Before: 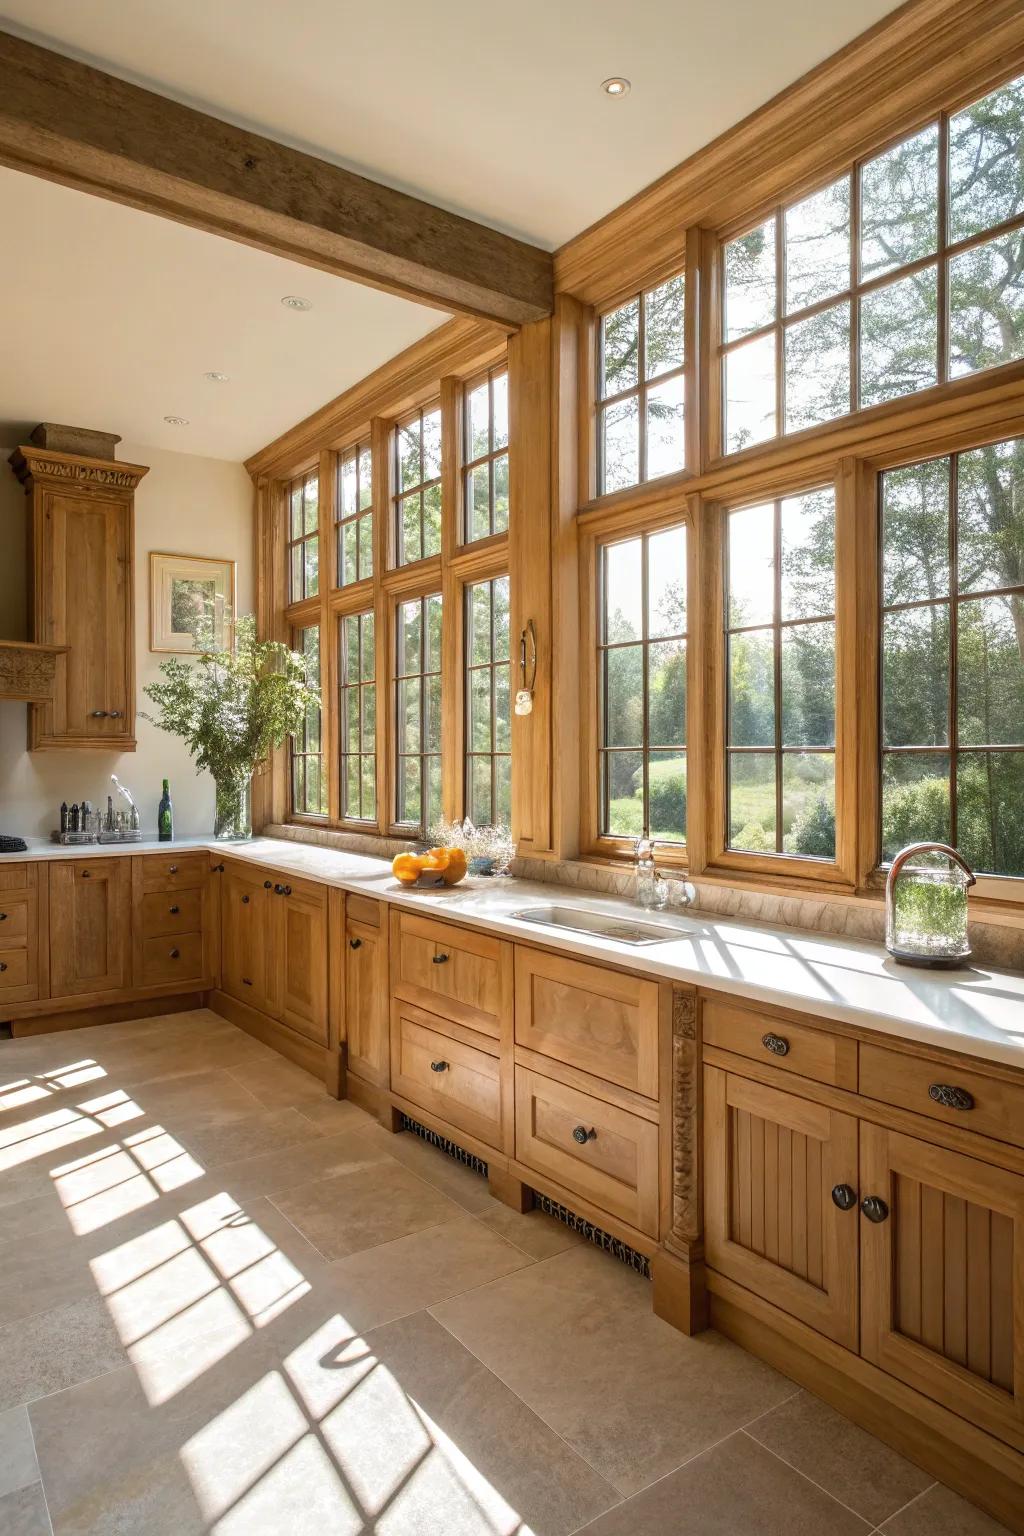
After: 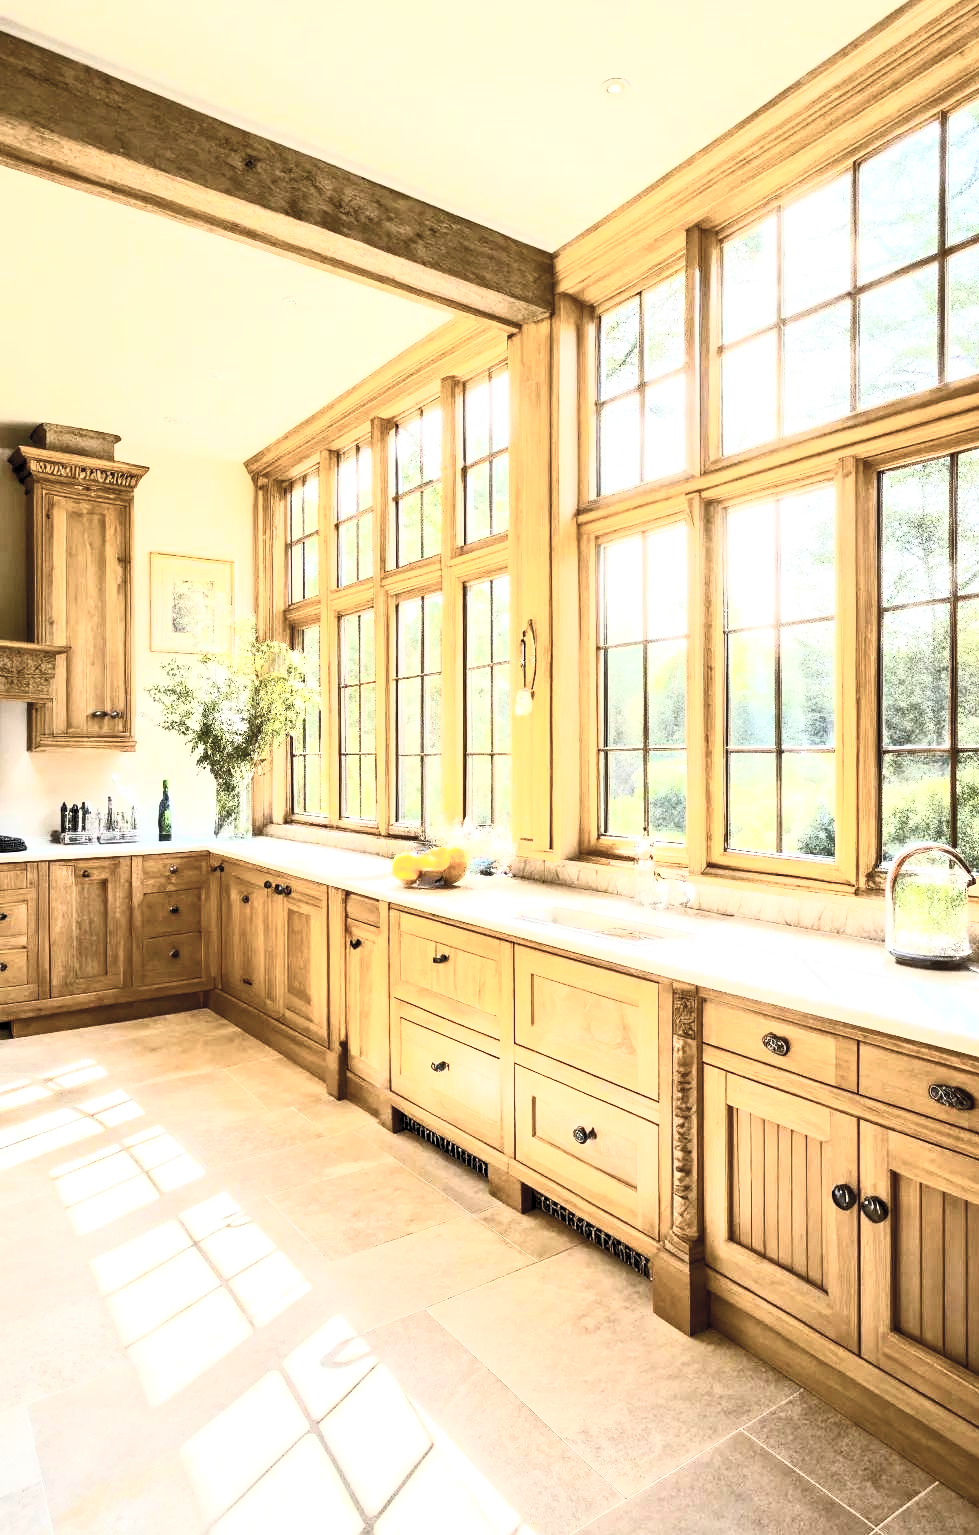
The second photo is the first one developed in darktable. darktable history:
crop: right 4.393%, bottom 0.046%
exposure: black level correction 0, exposure 0.951 EV, compensate highlight preservation false
contrast brightness saturation: contrast 0.588, brightness 0.571, saturation -0.346
contrast equalizer: octaves 7, y [[0.601, 0.6, 0.598, 0.598, 0.6, 0.601], [0.5 ×6], [0.5 ×6], [0 ×6], [0 ×6]], mix 0.522
color balance rgb: perceptual saturation grading › global saturation 31.009%, global vibrance 20%
